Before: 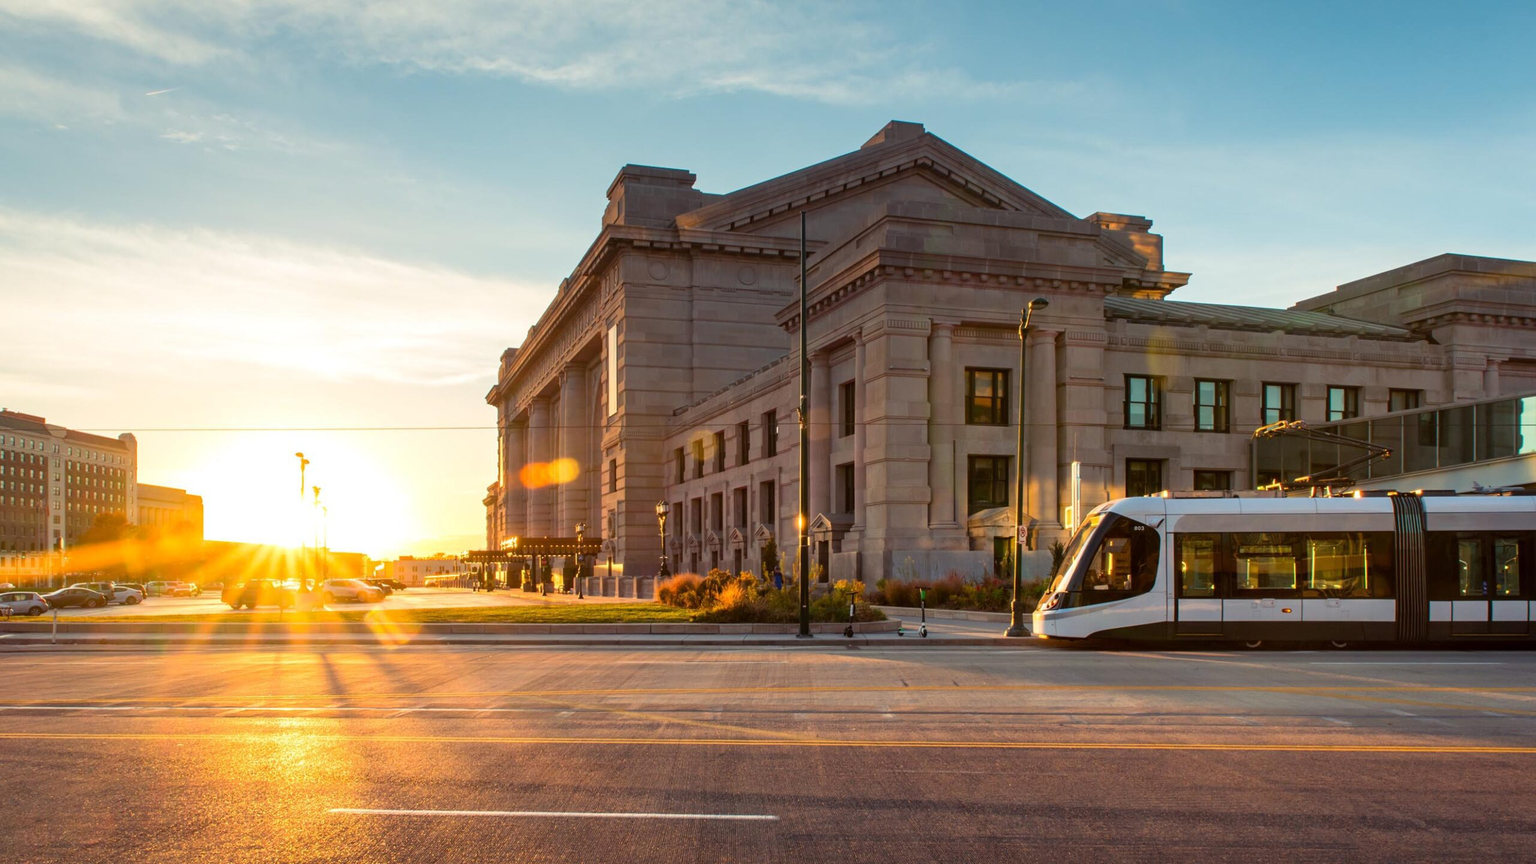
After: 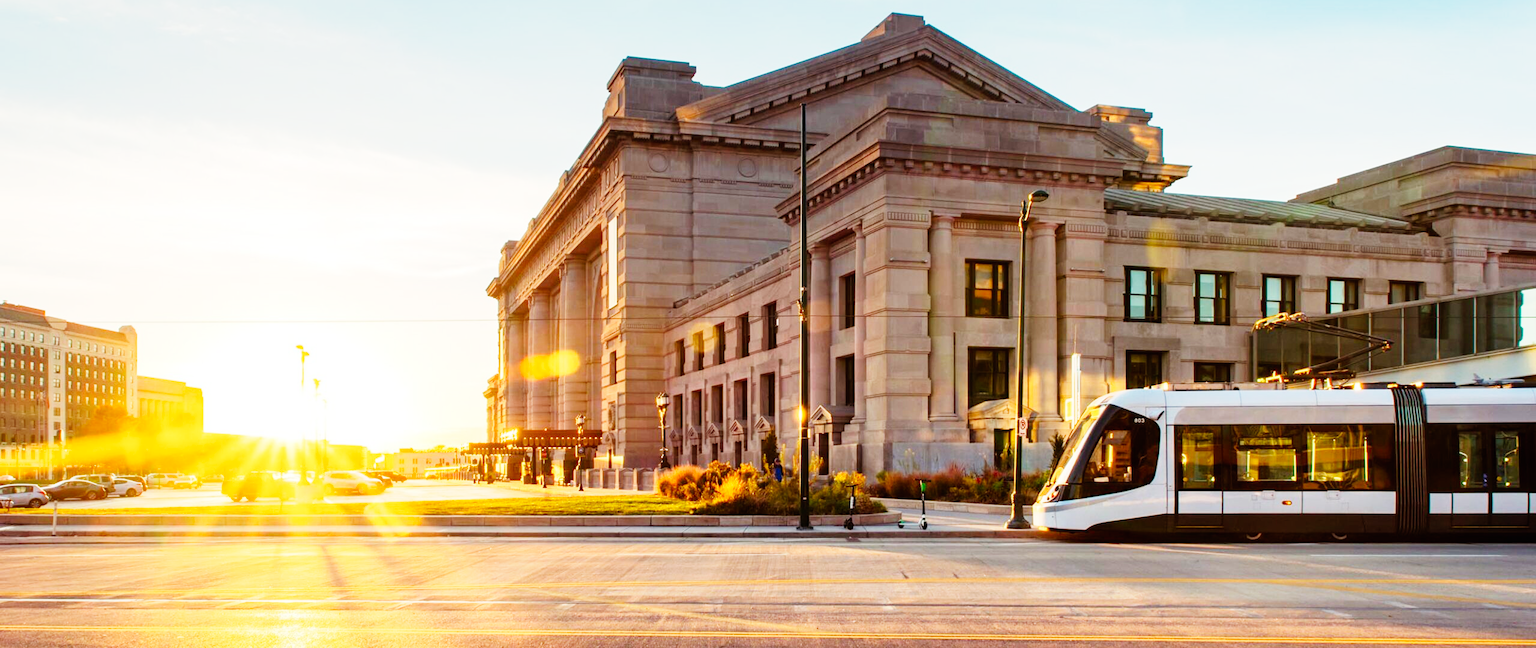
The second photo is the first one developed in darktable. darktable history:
white balance: red 1, blue 1
tone equalizer: on, module defaults
crop and rotate: top 12.5%, bottom 12.5%
base curve: curves: ch0 [(0, 0) (0, 0.001) (0.001, 0.001) (0.004, 0.002) (0.007, 0.004) (0.015, 0.013) (0.033, 0.045) (0.052, 0.096) (0.075, 0.17) (0.099, 0.241) (0.163, 0.42) (0.219, 0.55) (0.259, 0.616) (0.327, 0.722) (0.365, 0.765) (0.522, 0.873) (0.547, 0.881) (0.689, 0.919) (0.826, 0.952) (1, 1)], preserve colors none
